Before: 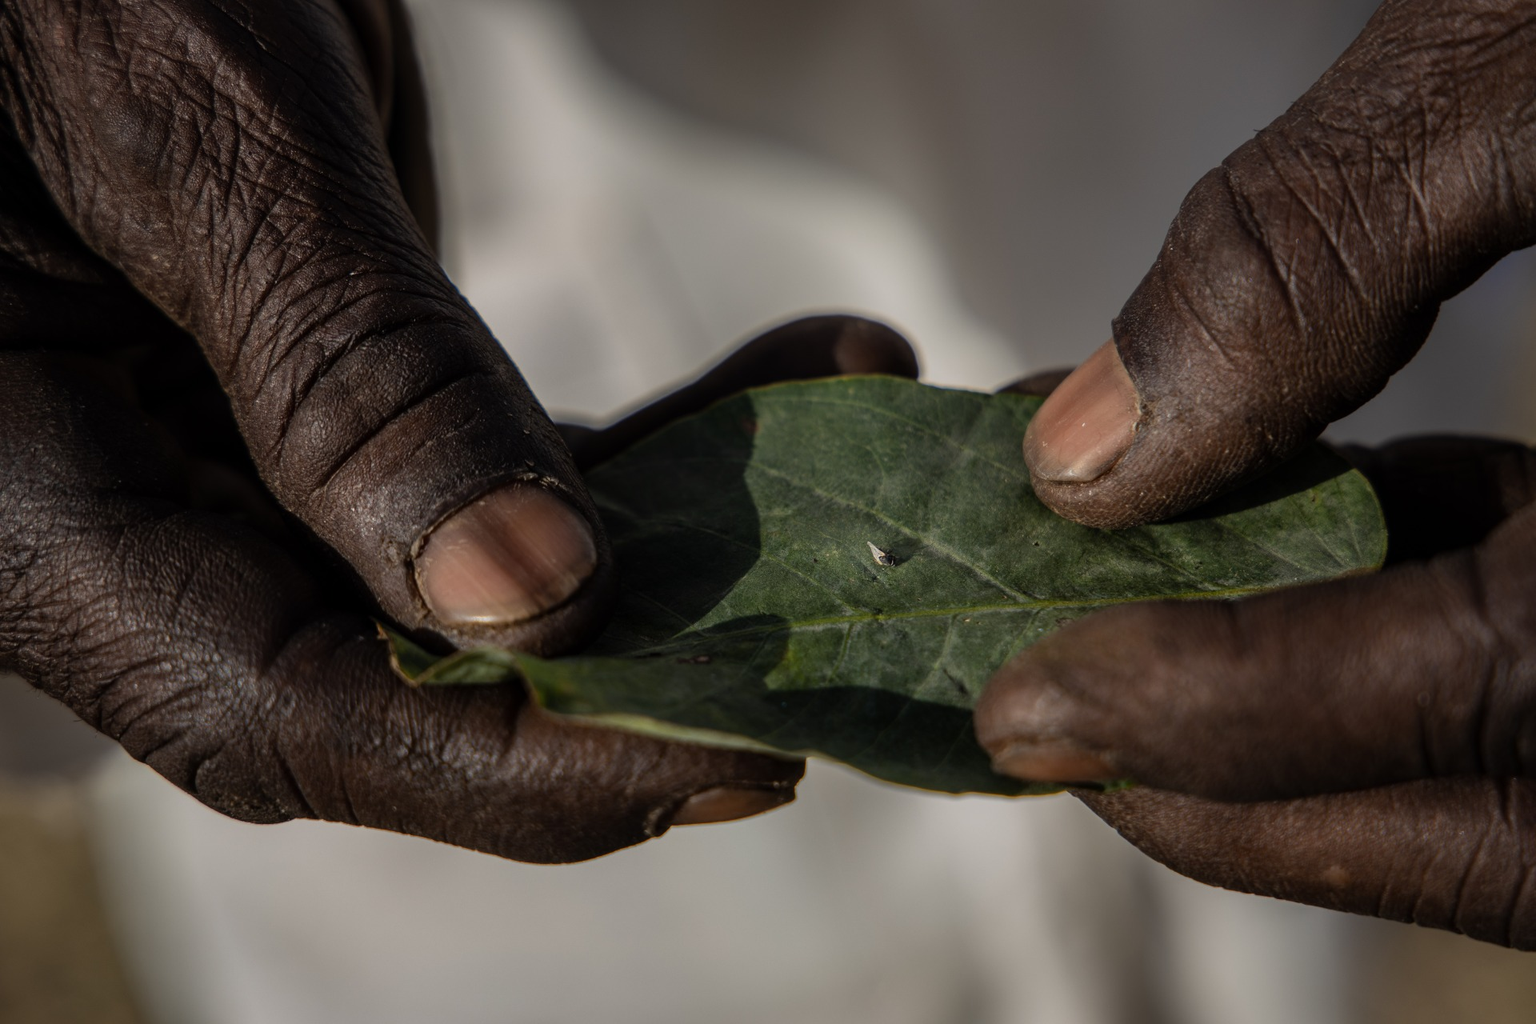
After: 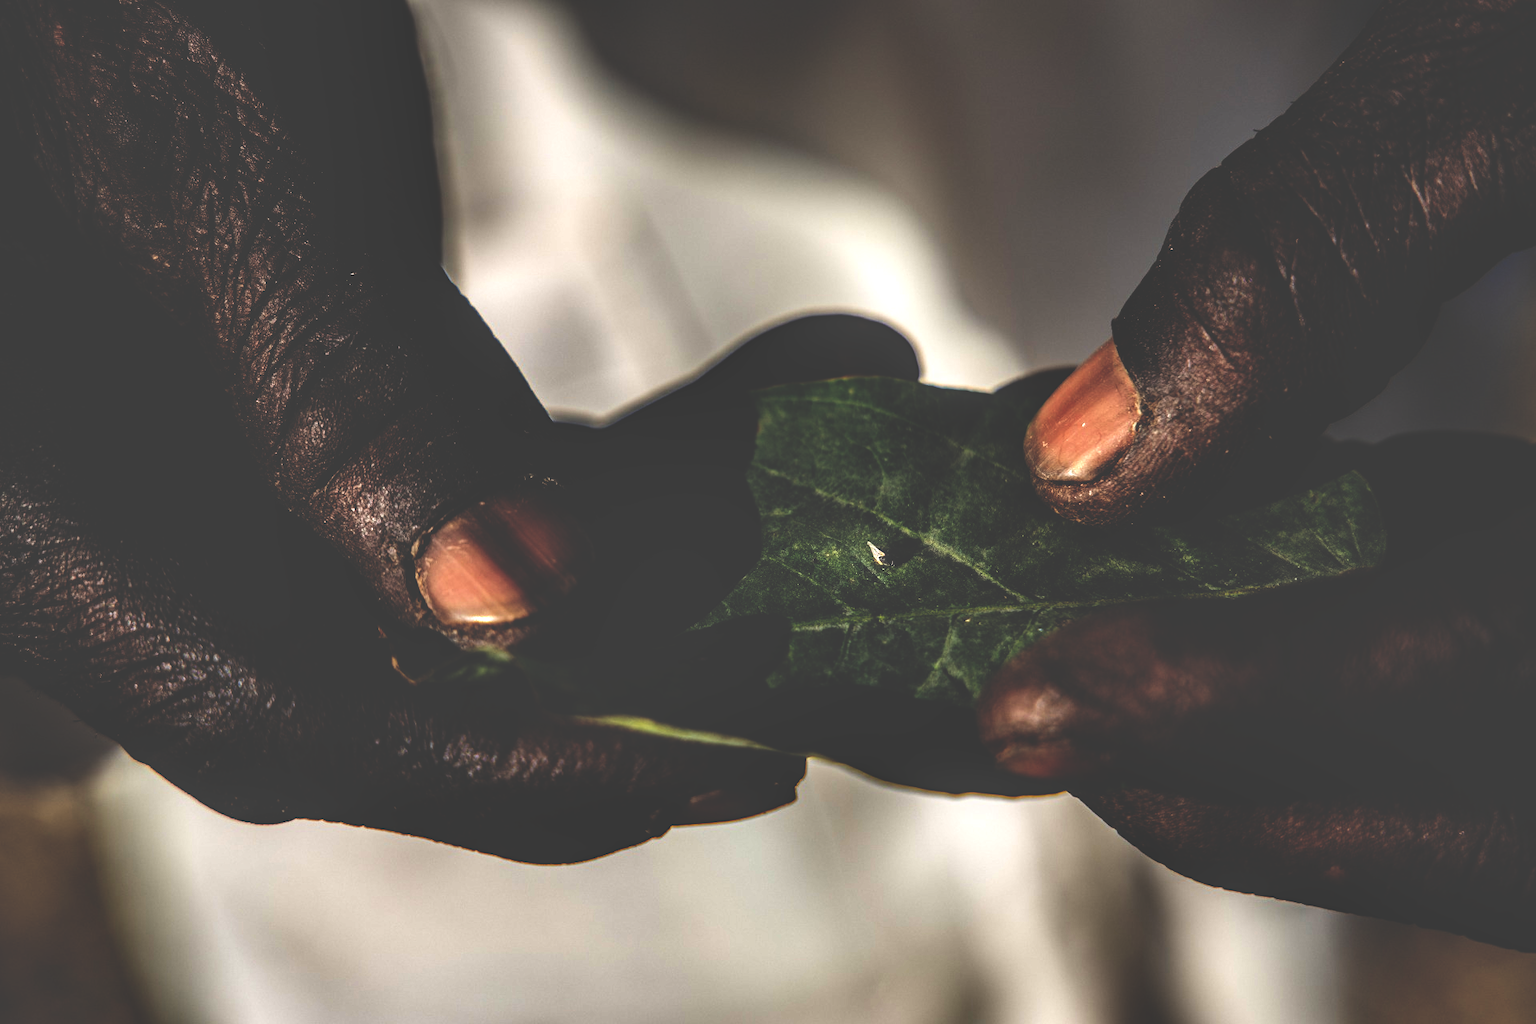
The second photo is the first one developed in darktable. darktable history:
local contrast: detail 130%
shadows and highlights: shadows 36.38, highlights -27.83, soften with gaussian
exposure: black level correction 0, exposure 0.699 EV, compensate highlight preservation false
base curve: curves: ch0 [(0, 0.036) (0.083, 0.04) (0.804, 1)], preserve colors none
